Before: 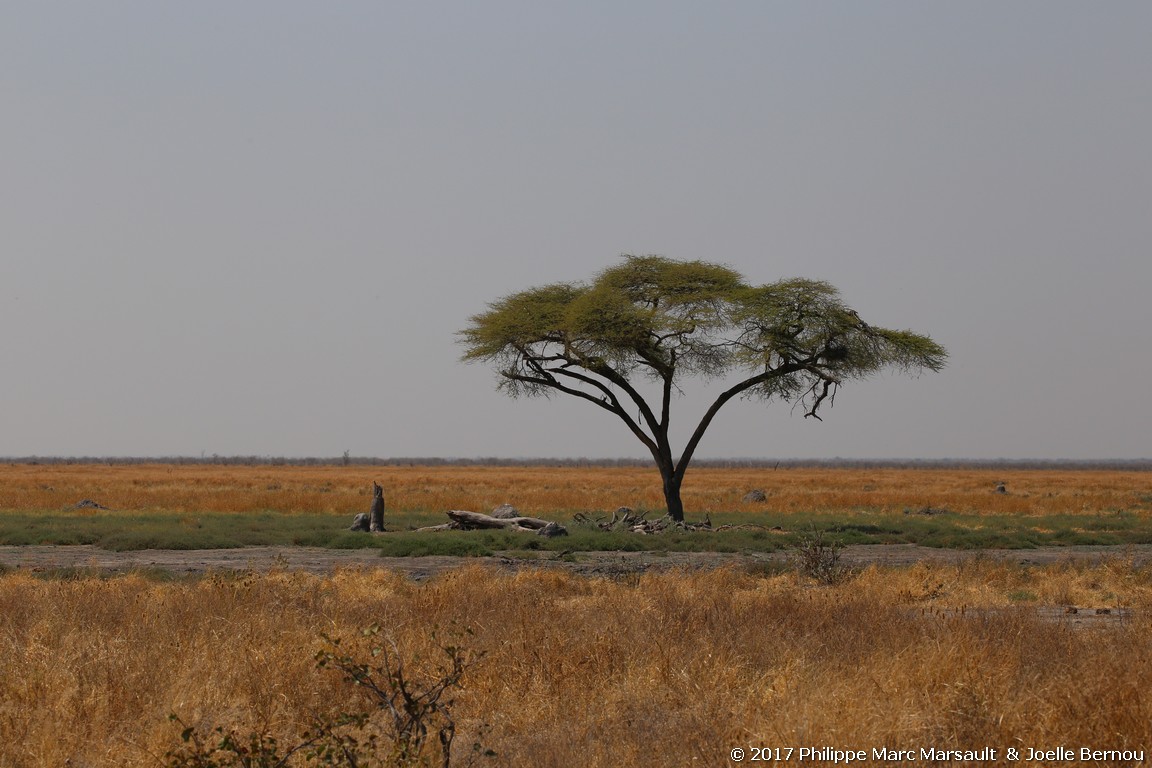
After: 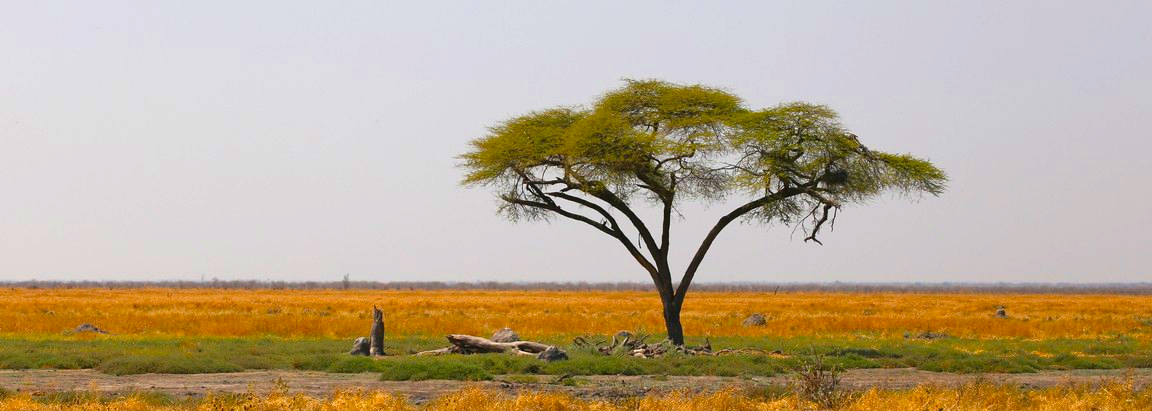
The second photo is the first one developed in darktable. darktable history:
velvia: strength 51%, mid-tones bias 0.51
exposure: black level correction 0, exposure 0.7 EV, compensate exposure bias true, compensate highlight preservation false
crop and rotate: top 23.043%, bottom 23.437%
